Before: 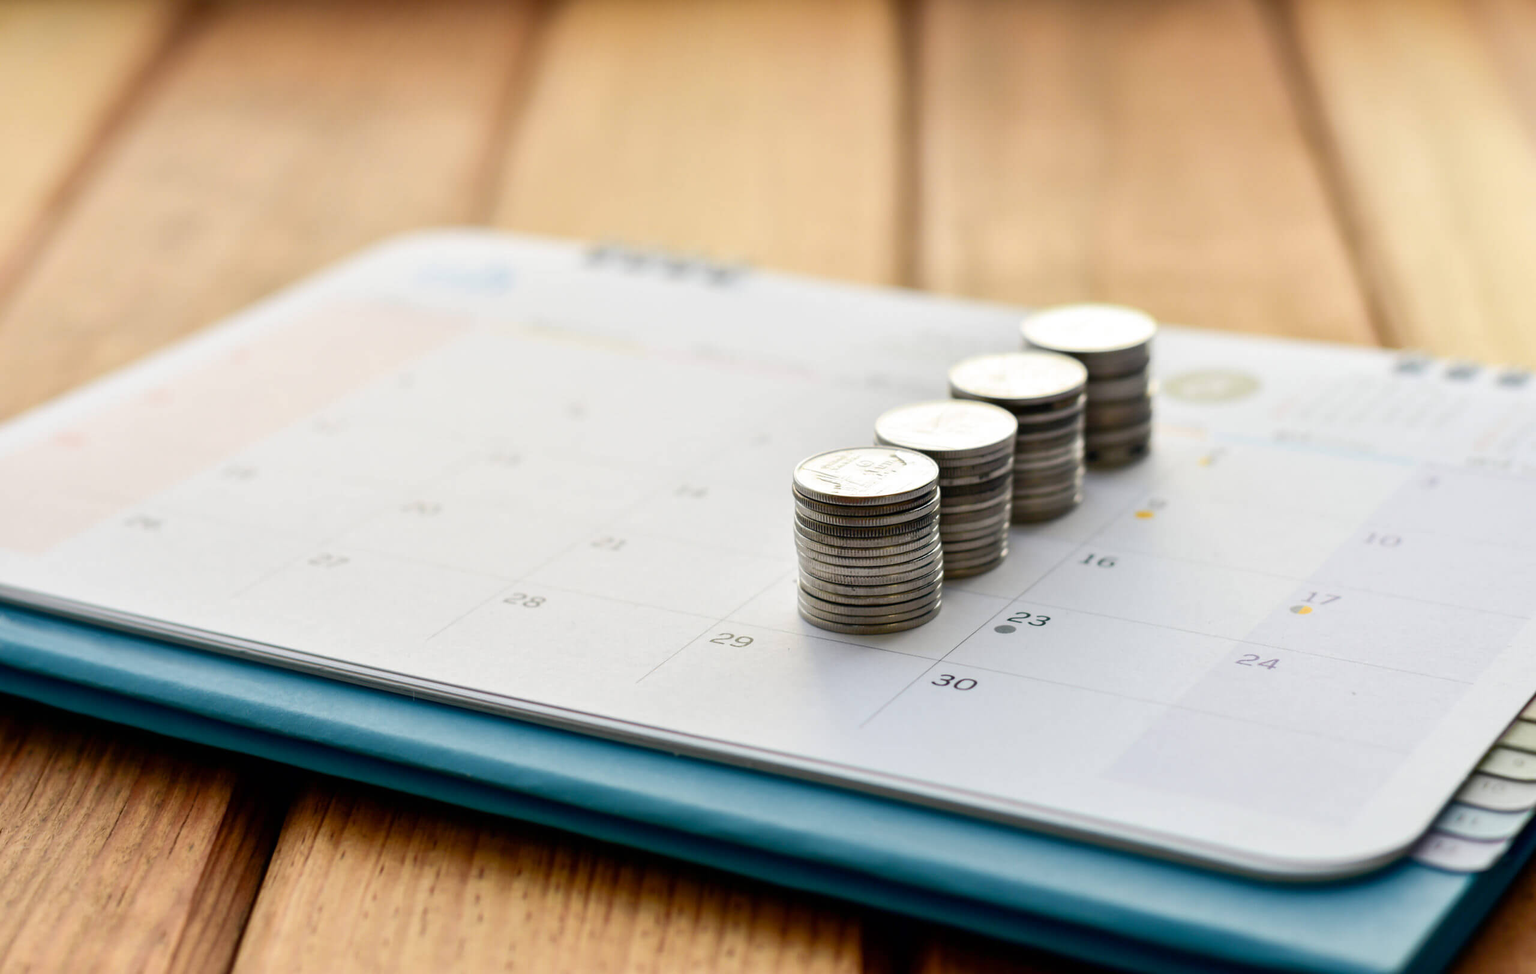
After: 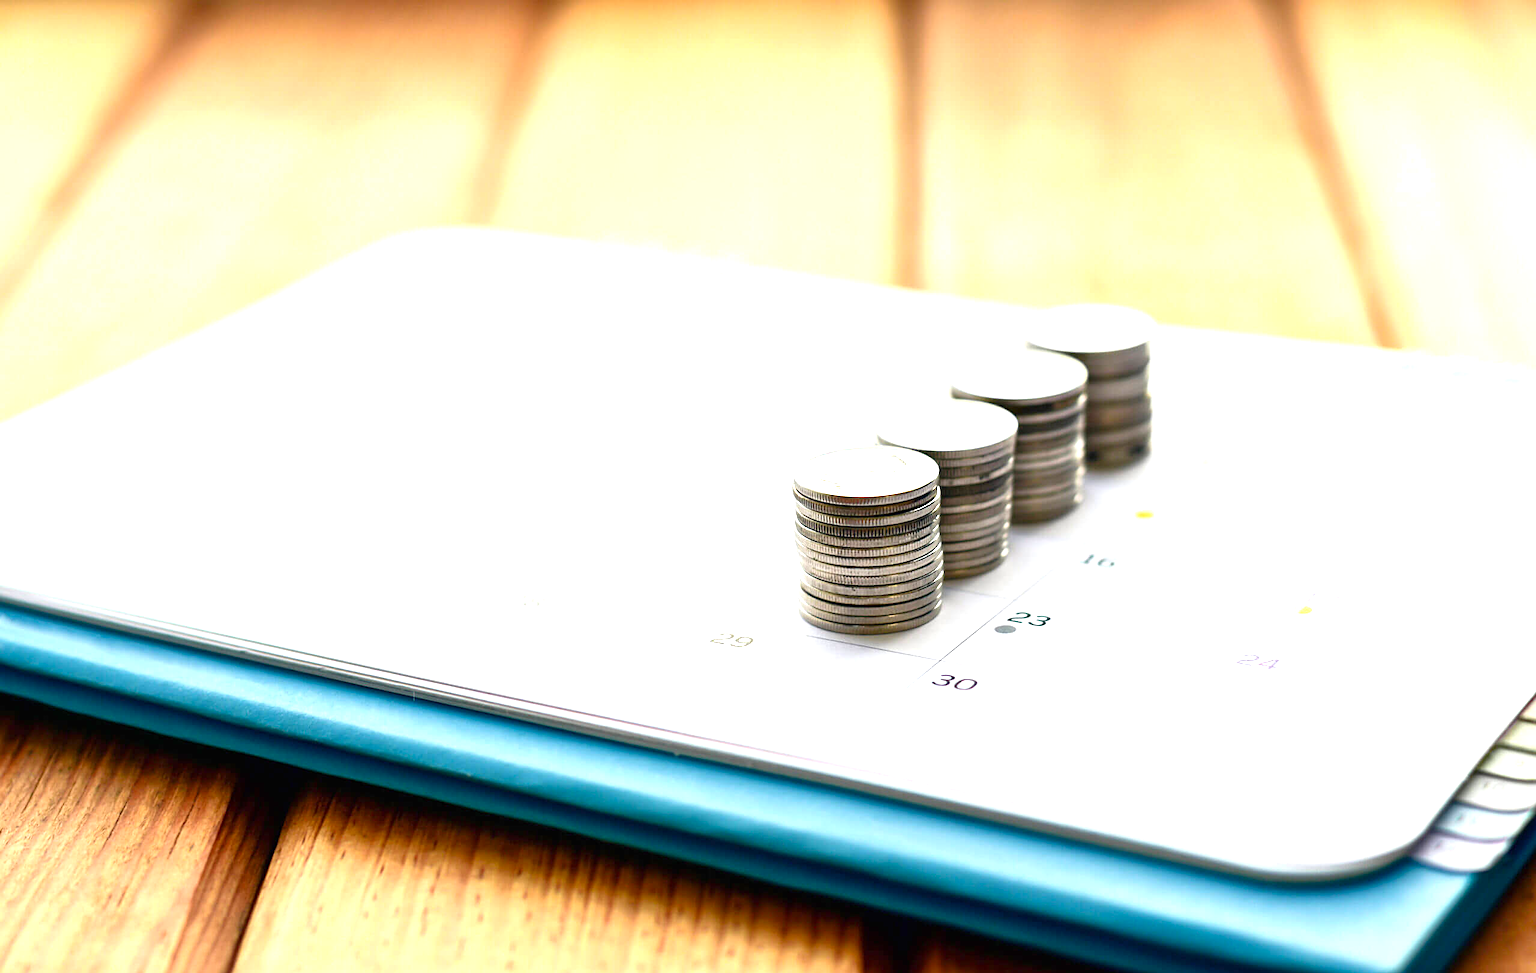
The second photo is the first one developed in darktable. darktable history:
contrast brightness saturation: saturation 0.13
exposure: black level correction 0, exposure 1.2 EV, compensate exposure bias true, compensate highlight preservation false
sharpen: on, module defaults
